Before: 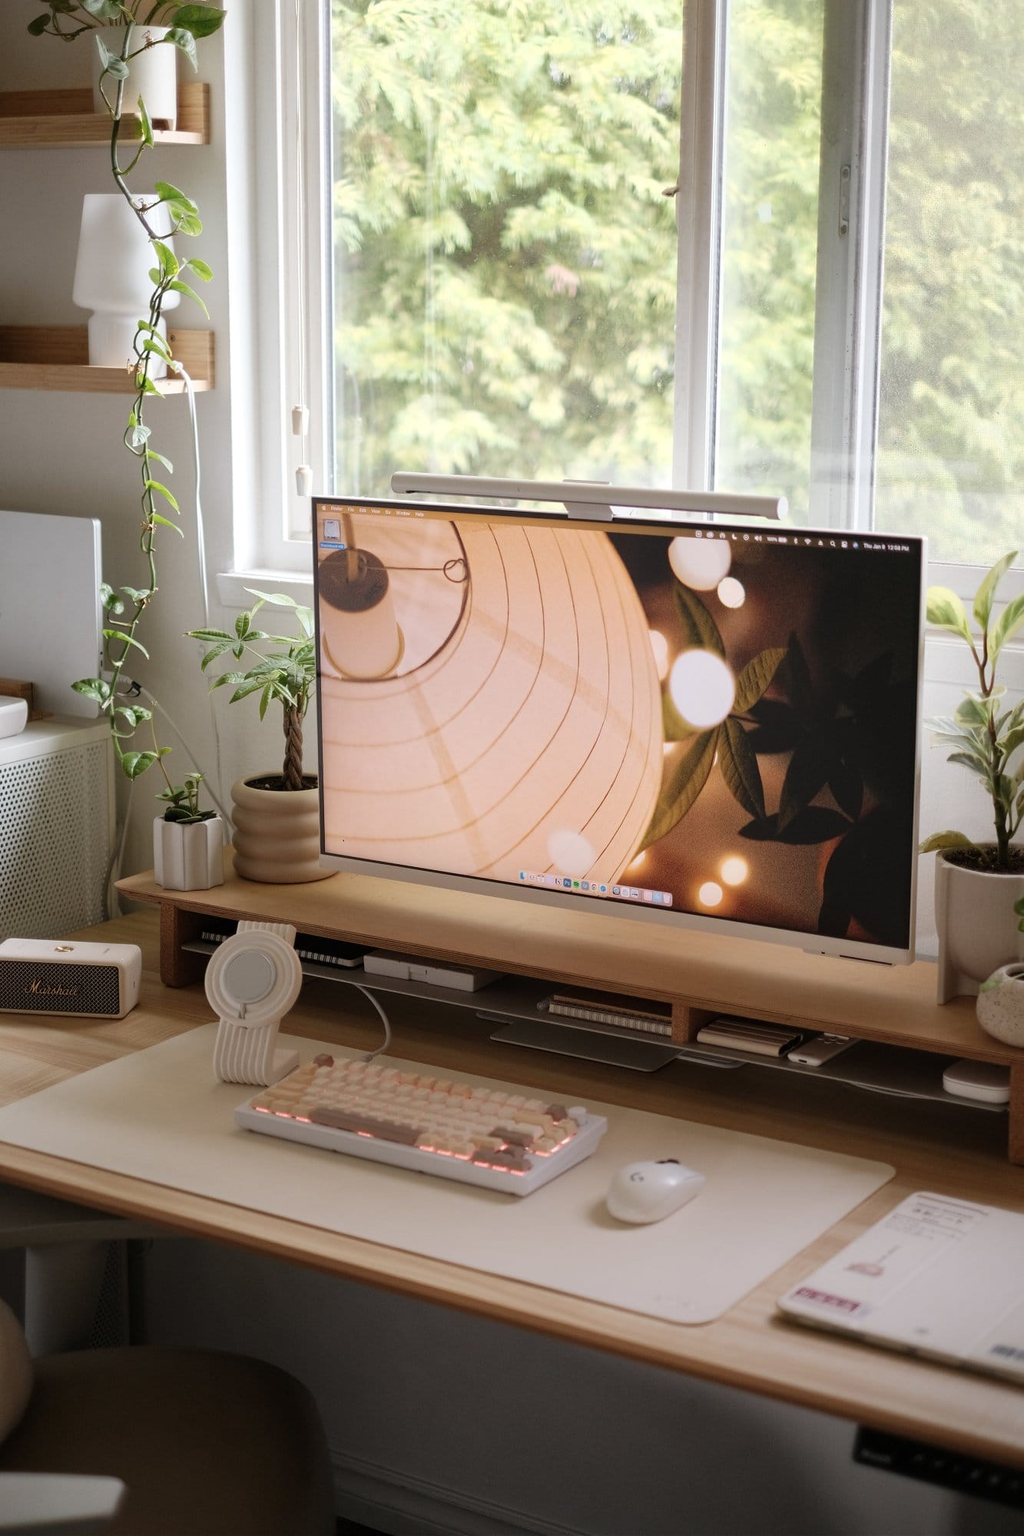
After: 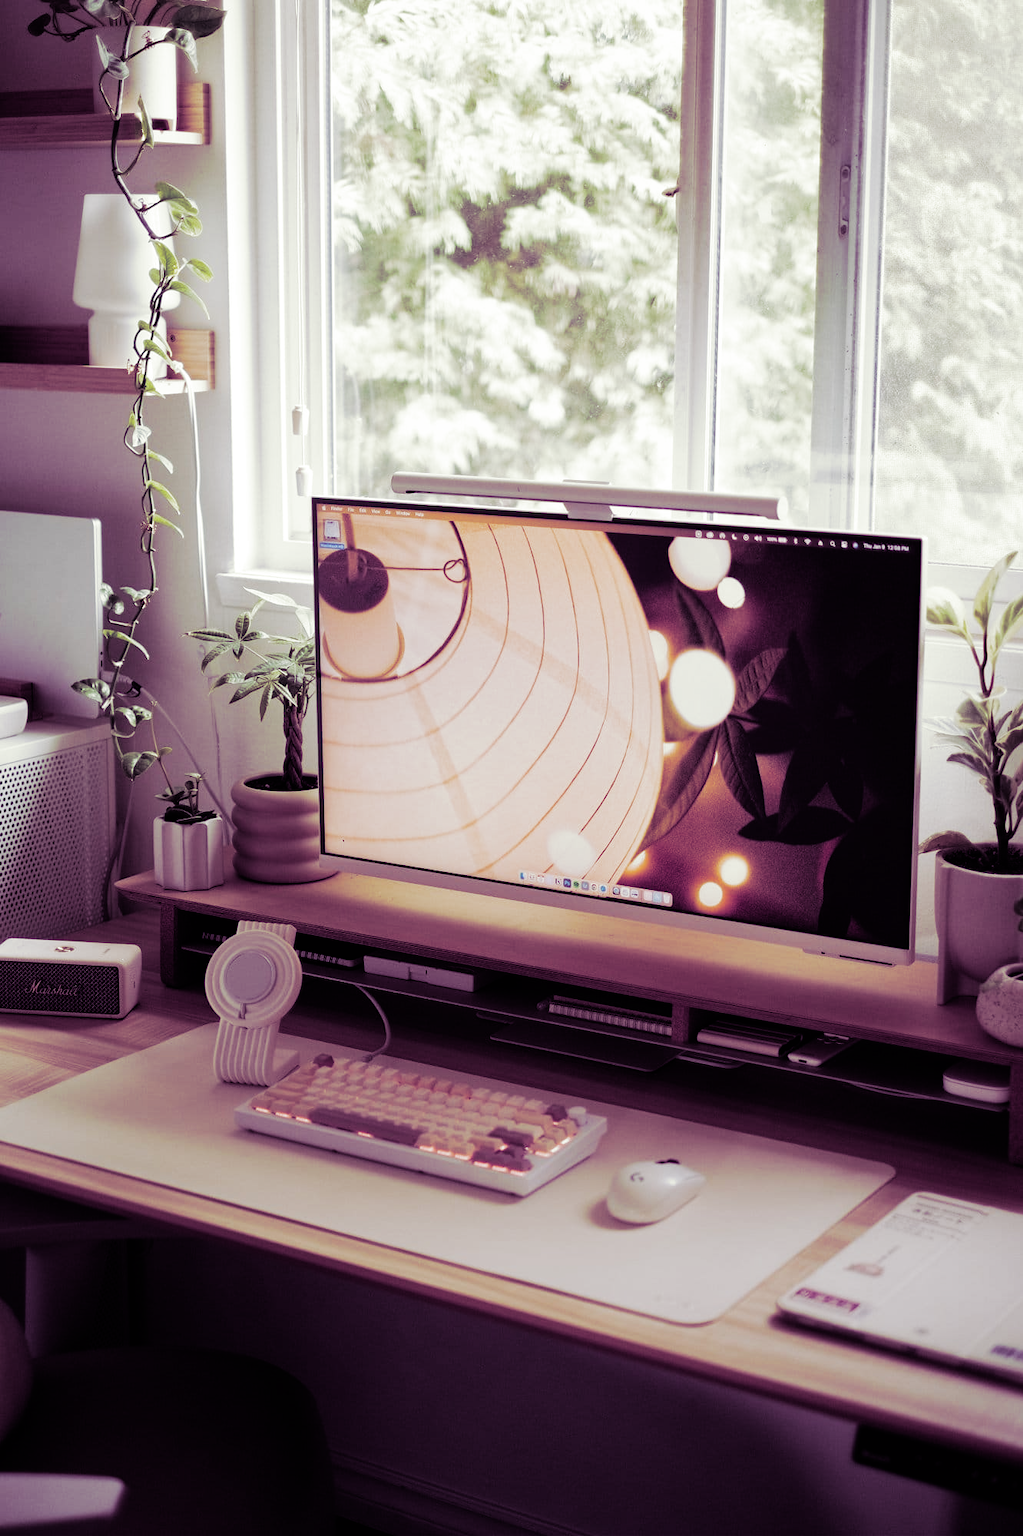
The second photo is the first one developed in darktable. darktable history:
split-toning: shadows › hue 277.2°, shadows › saturation 0.74
filmic rgb: black relative exposure -6.43 EV, white relative exposure 2.43 EV, threshold 3 EV, hardness 5.27, latitude 0.1%, contrast 1.425, highlights saturation mix 2%, preserve chrominance no, color science v5 (2021), contrast in shadows safe, contrast in highlights safe, enable highlight reconstruction true
